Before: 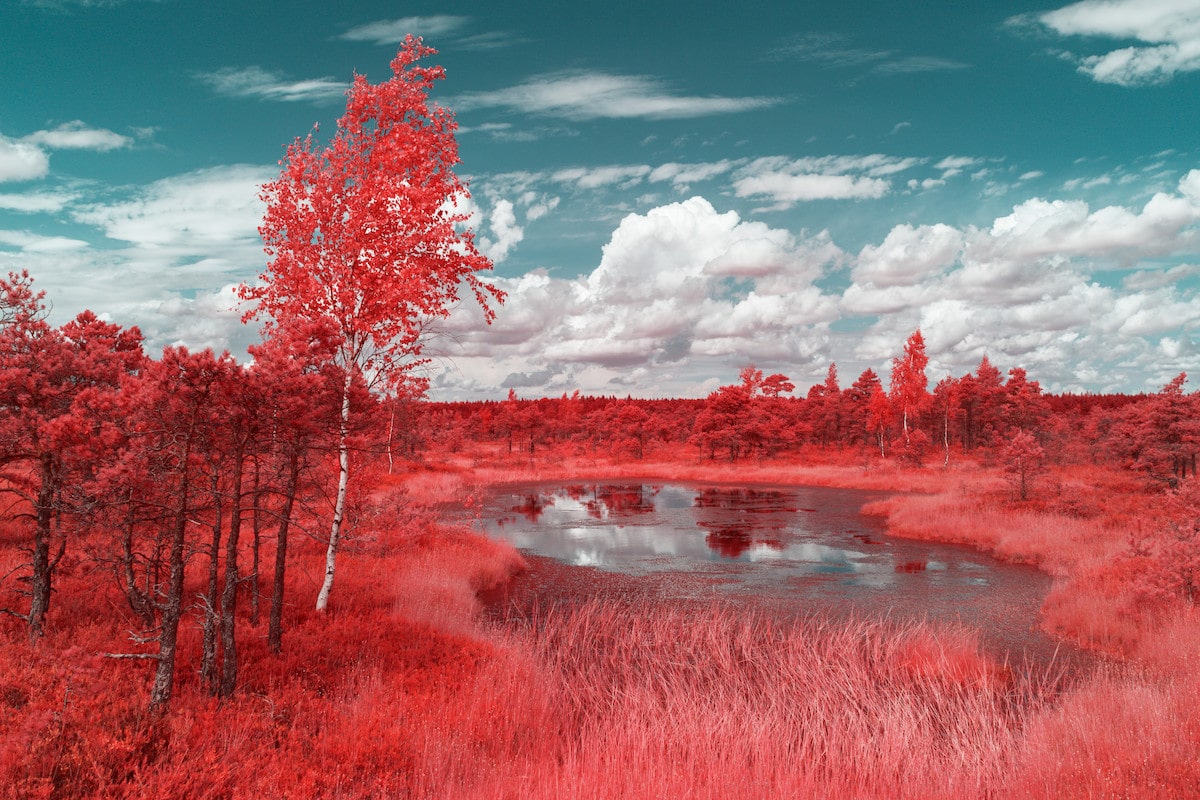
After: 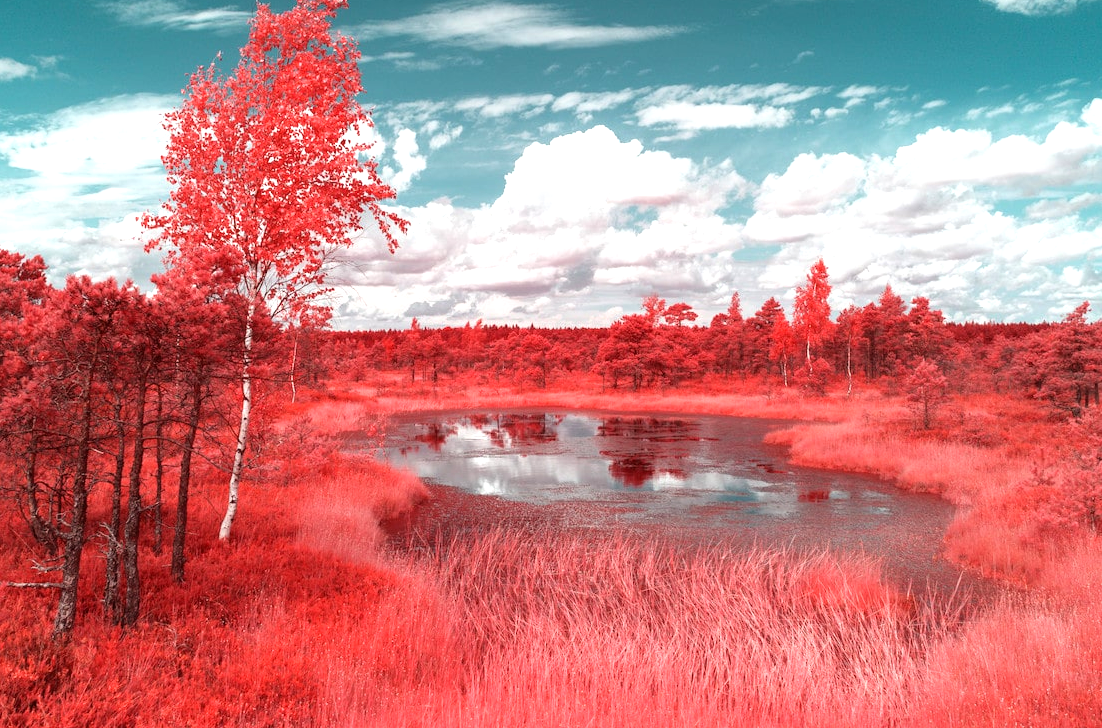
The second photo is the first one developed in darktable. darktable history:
crop and rotate: left 8.162%, top 8.885%
tone equalizer: -8 EV -0.733 EV, -7 EV -0.708 EV, -6 EV -0.577 EV, -5 EV -0.417 EV, -3 EV 0.391 EV, -2 EV 0.6 EV, -1 EV 0.675 EV, +0 EV 0.777 EV, mask exposure compensation -0.51 EV
